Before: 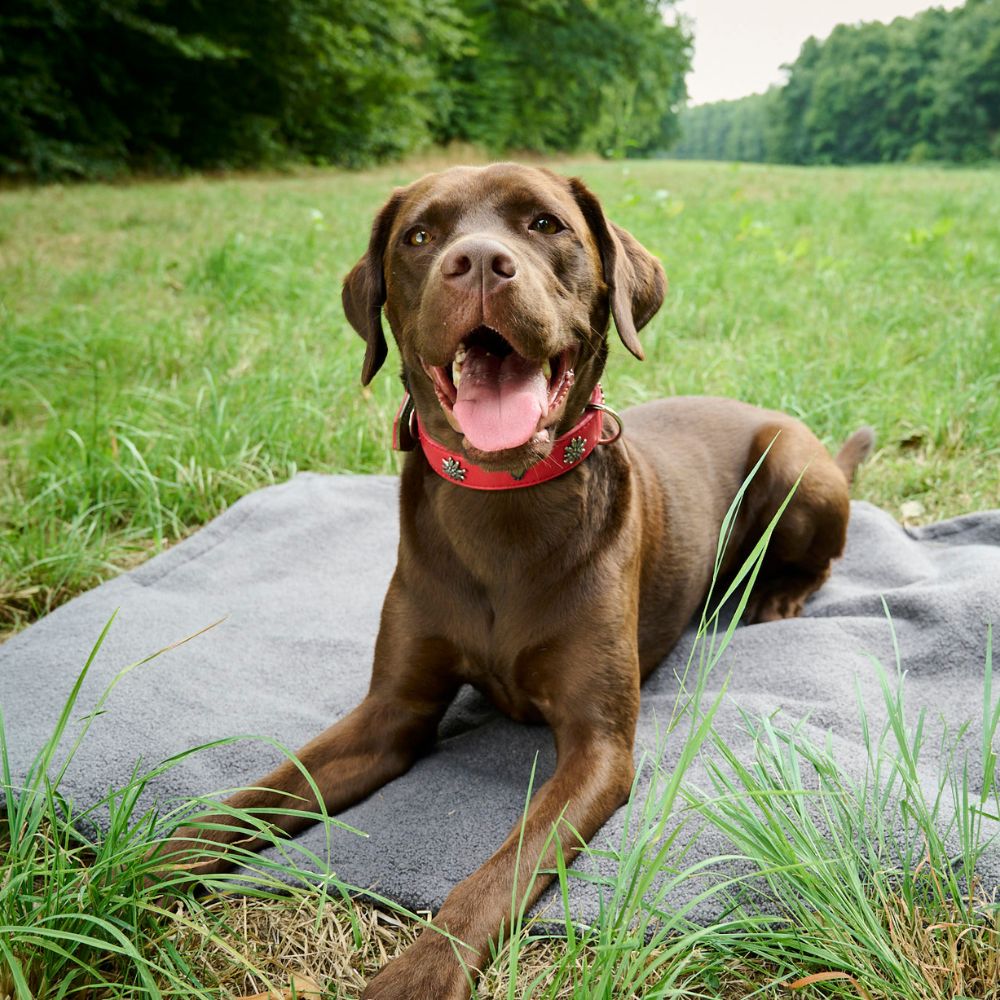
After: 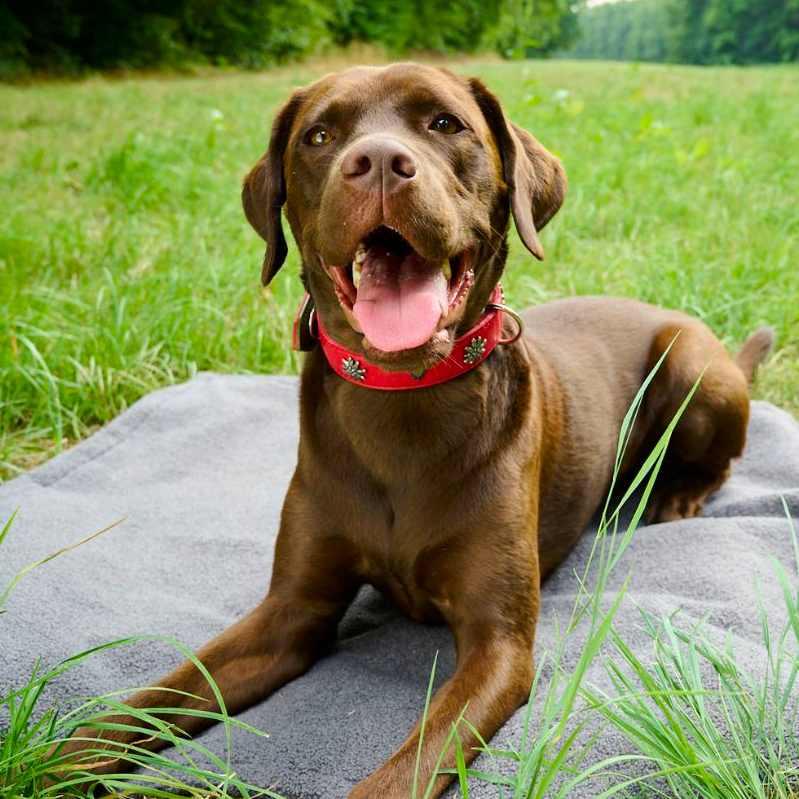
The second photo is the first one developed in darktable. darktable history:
crop and rotate: left 10.098%, top 10.007%, right 9.907%, bottom 10.092%
color balance rgb: perceptual saturation grading › global saturation 25.624%
